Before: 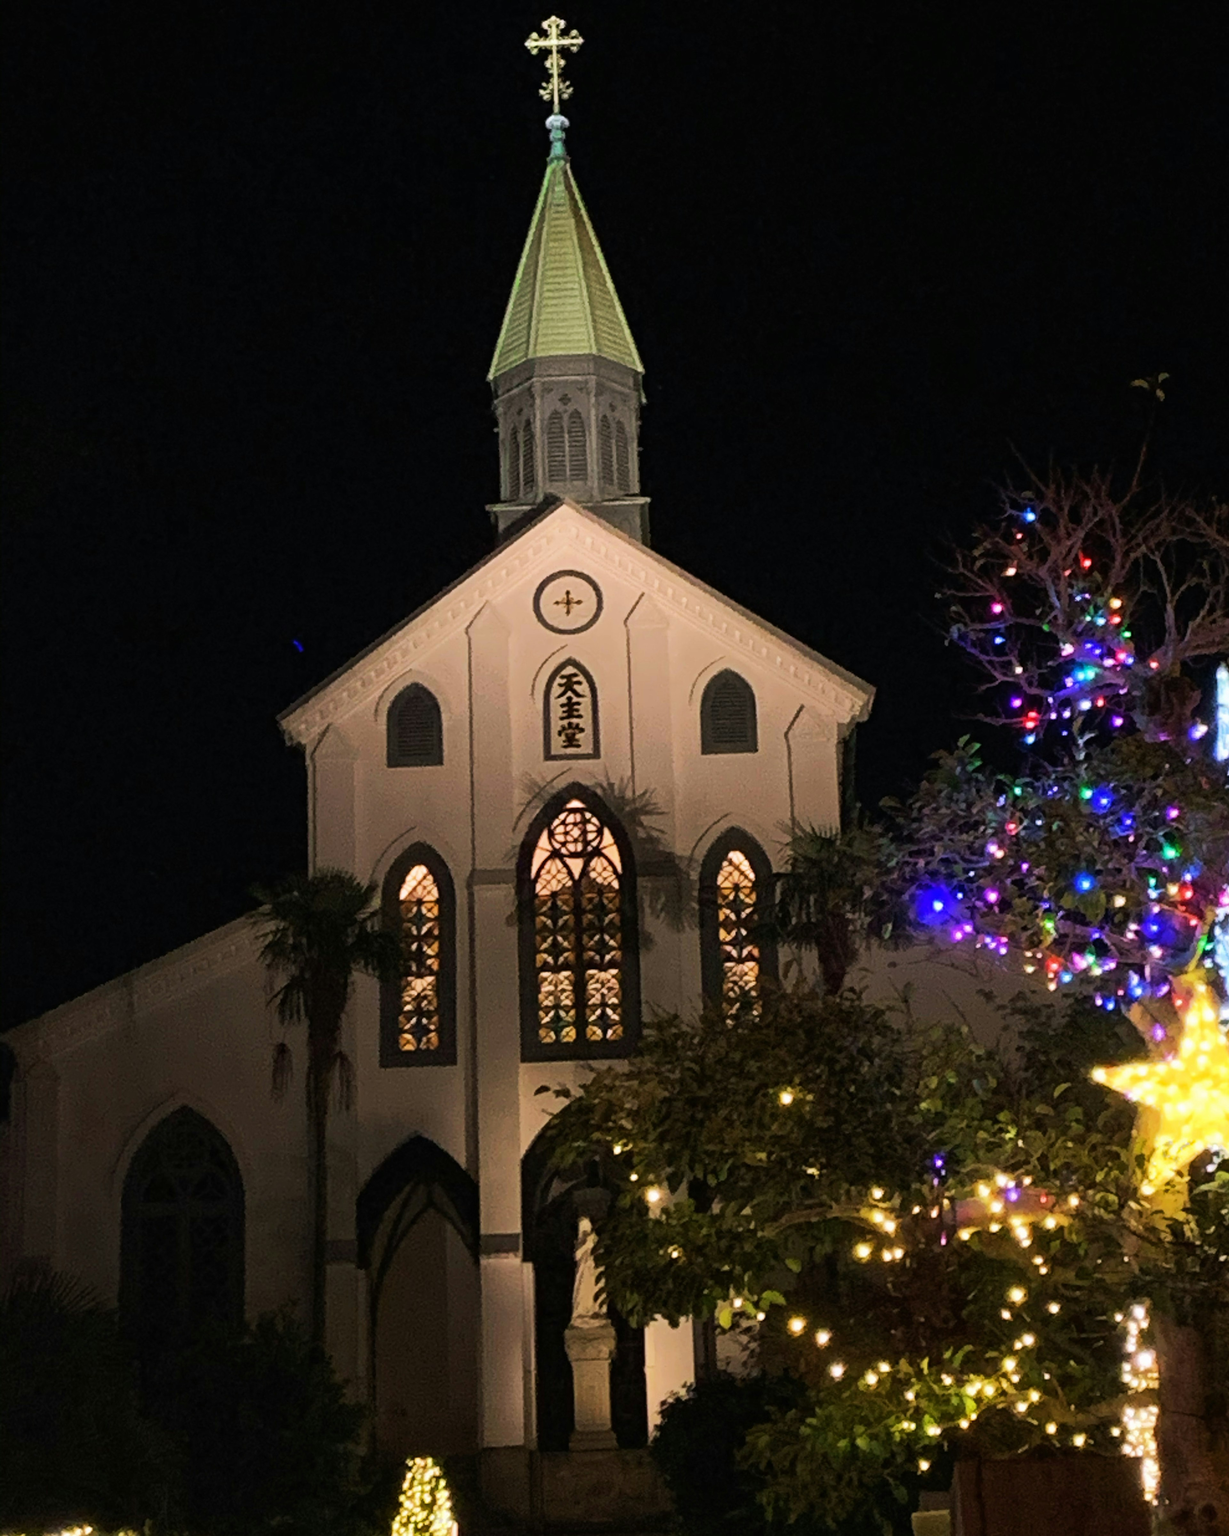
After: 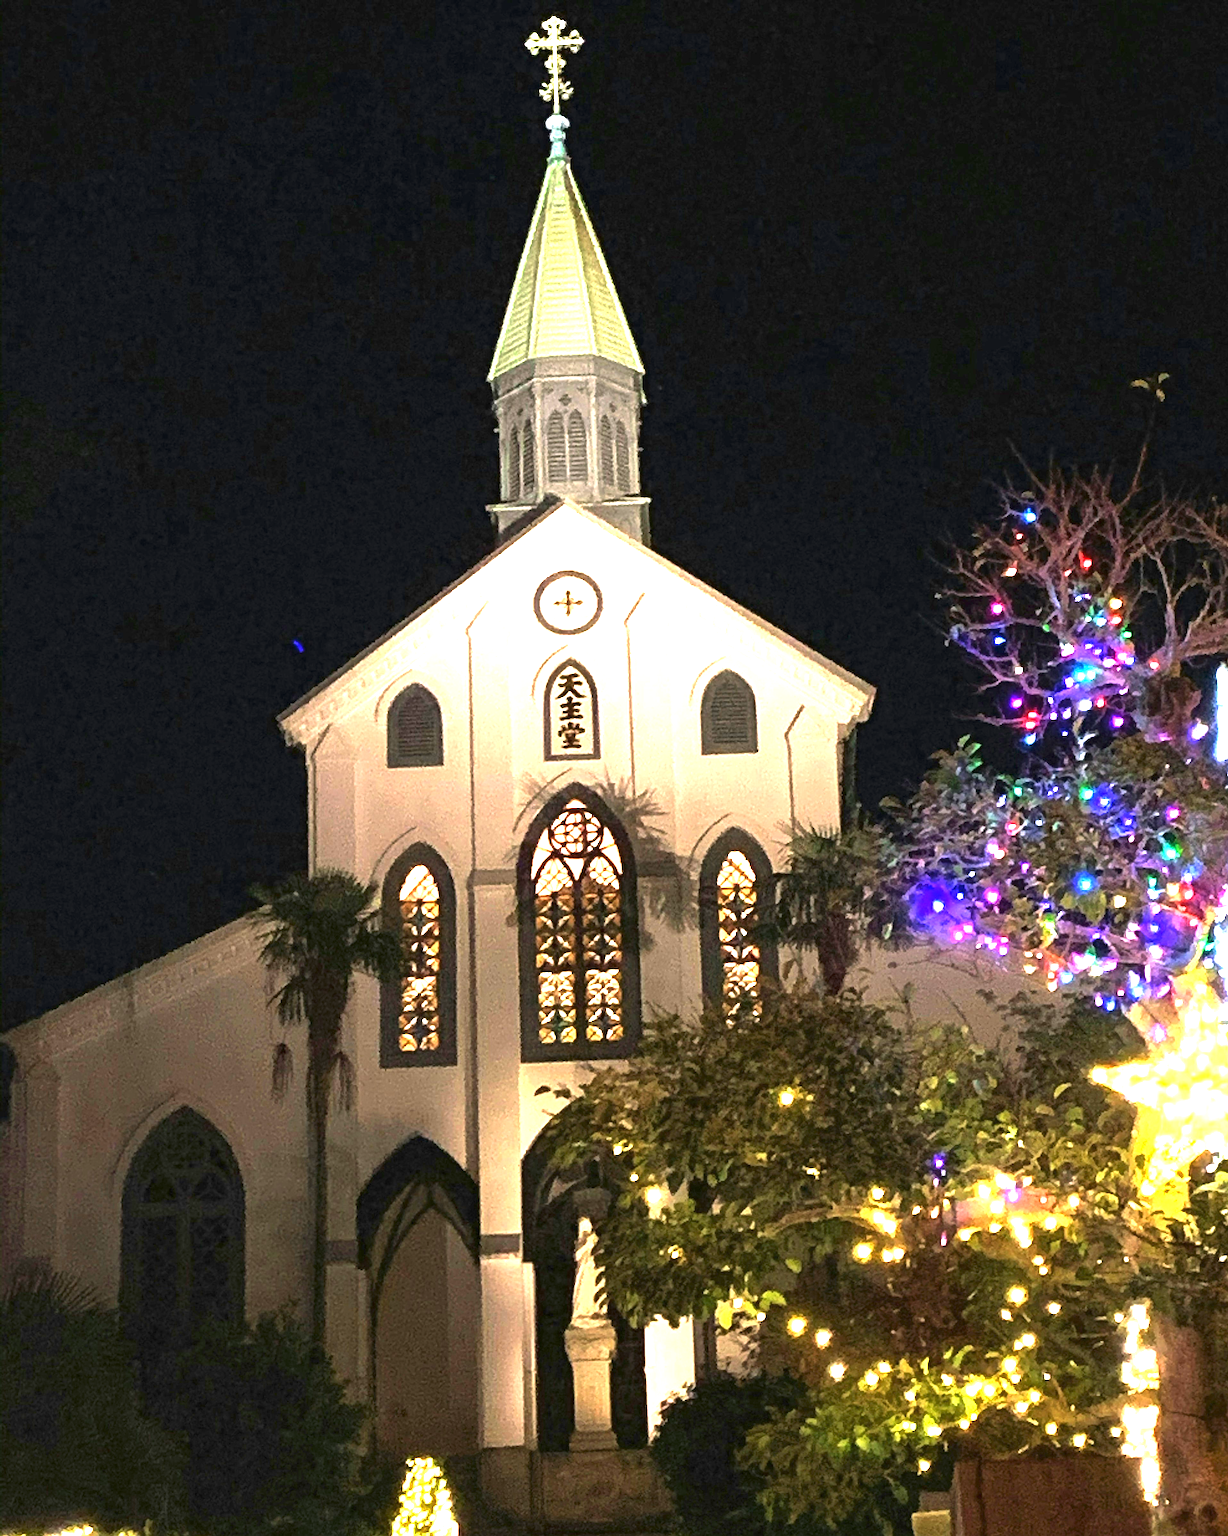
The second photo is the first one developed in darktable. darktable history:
sharpen: on, module defaults
exposure: exposure 2.287 EV, compensate highlight preservation false
